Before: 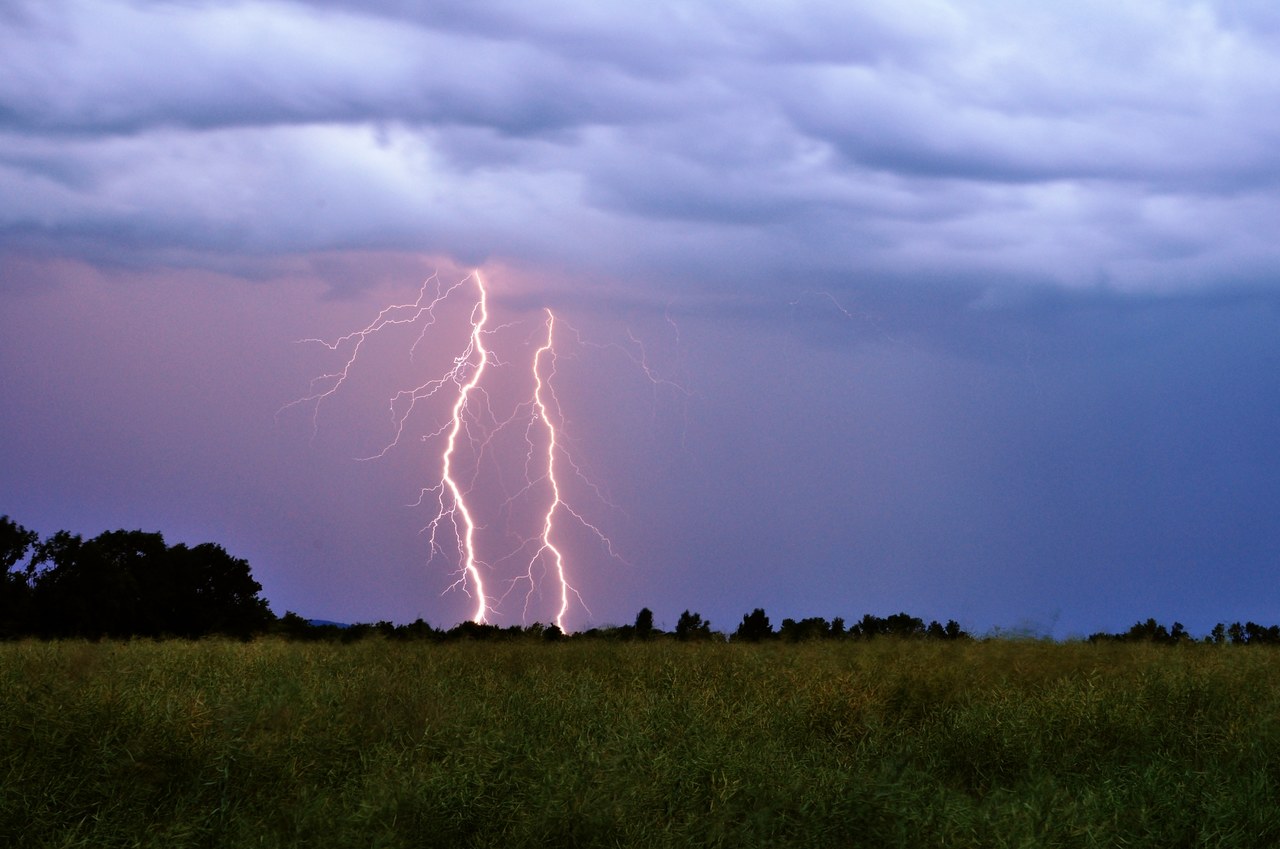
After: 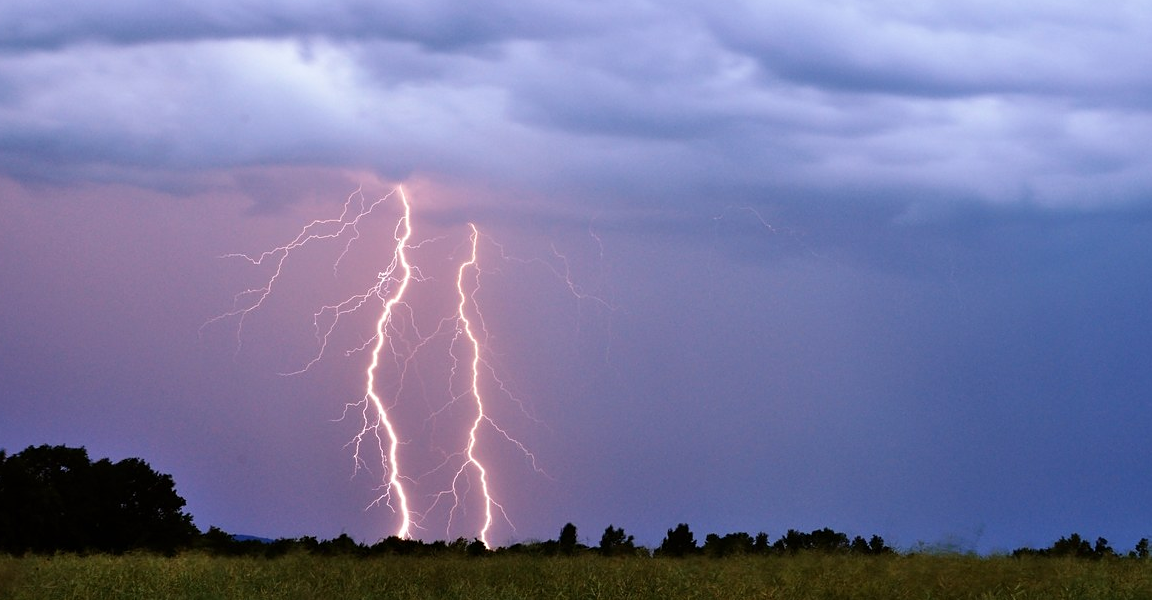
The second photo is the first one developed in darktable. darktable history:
sharpen: amount 0.202
crop: left 5.989%, top 10.032%, right 3.525%, bottom 19.268%
